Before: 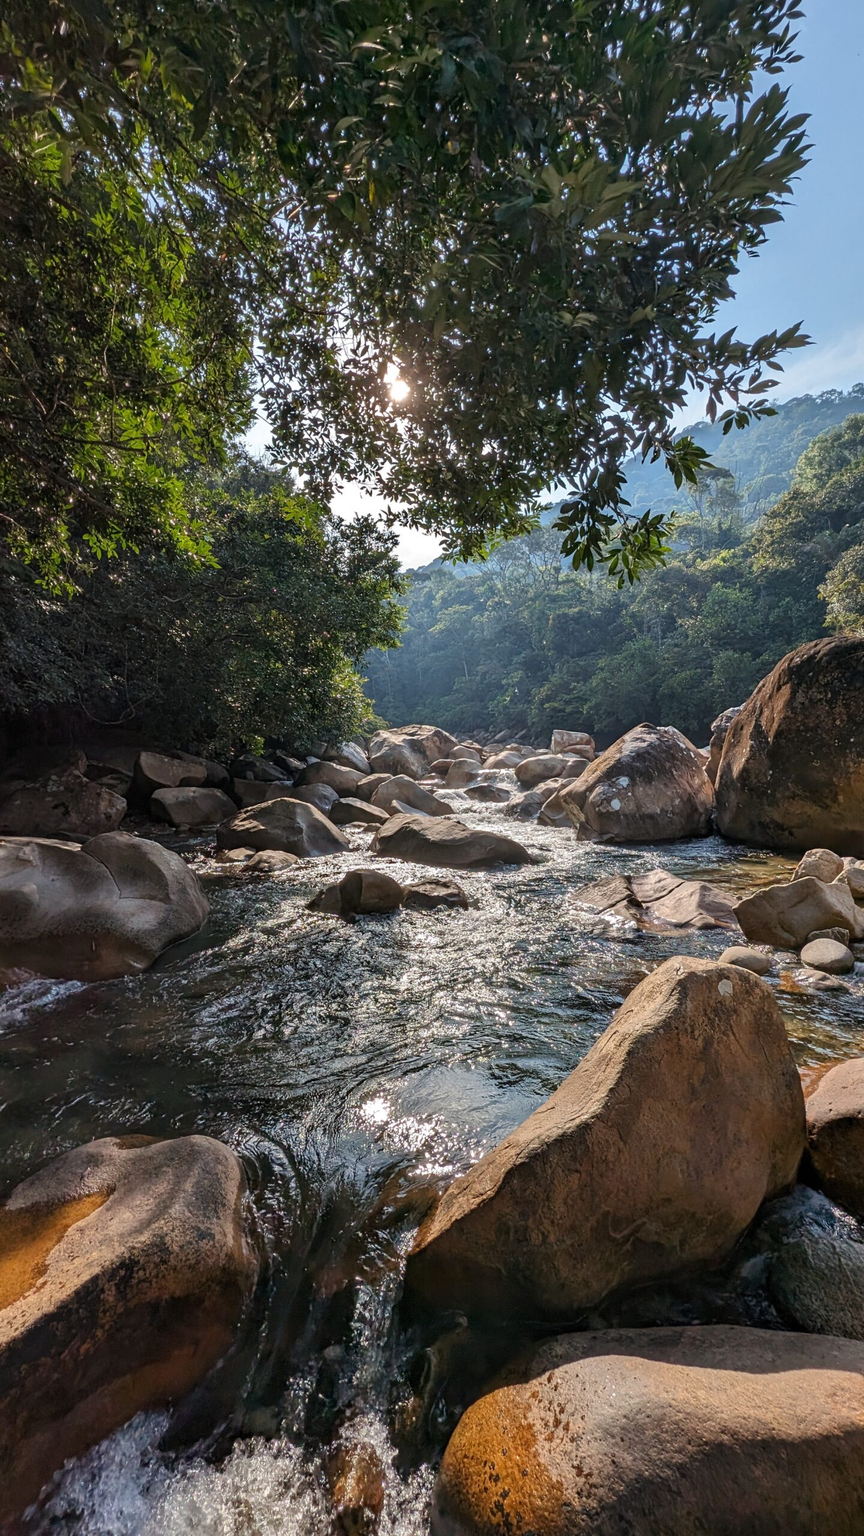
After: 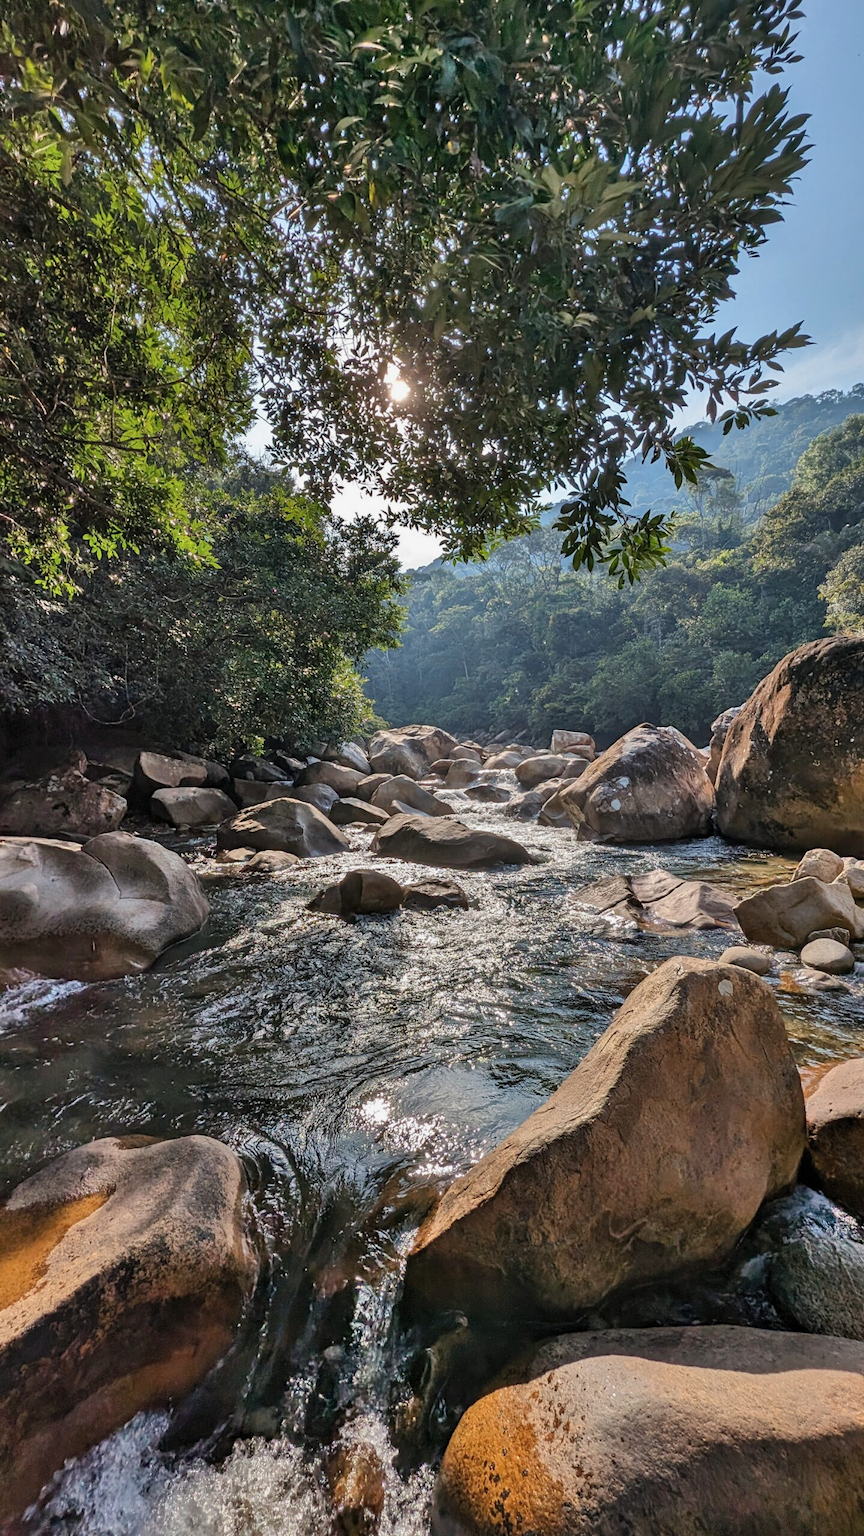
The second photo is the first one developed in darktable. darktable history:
exposure: exposure -0.138 EV, compensate highlight preservation false
shadows and highlights: shadows 60.39, soften with gaussian
